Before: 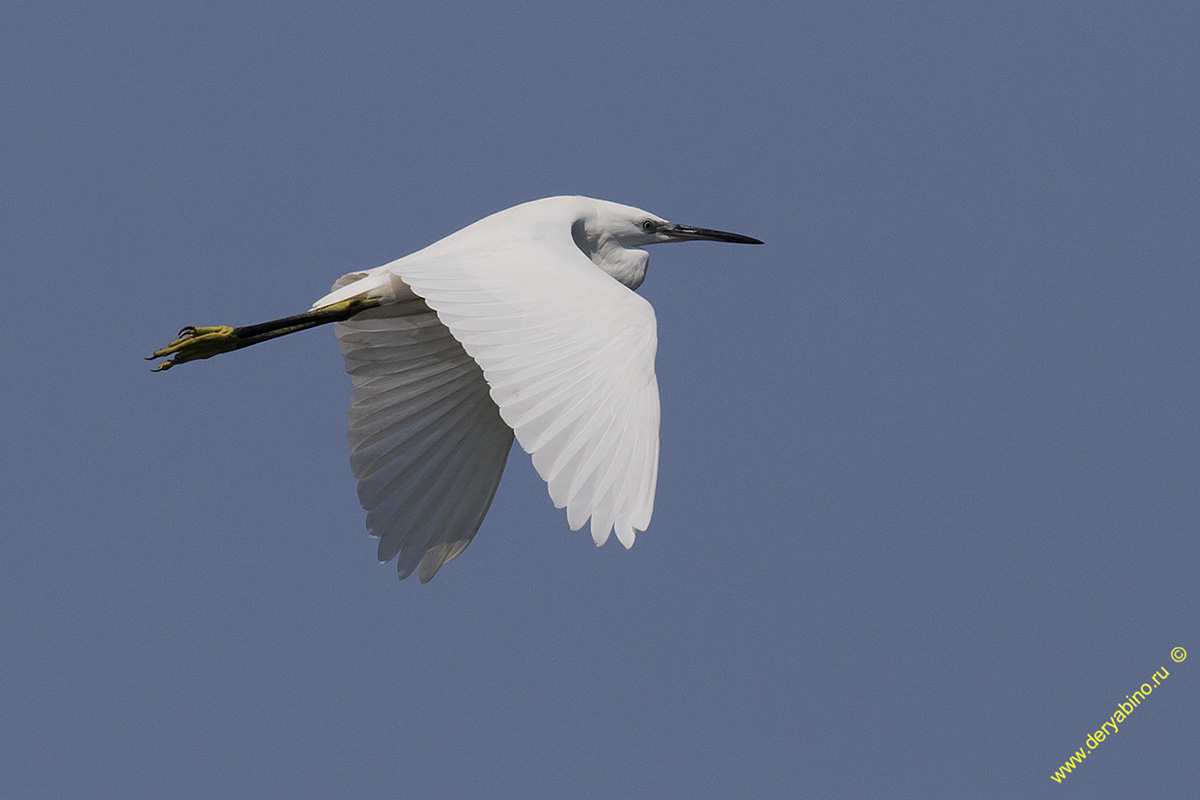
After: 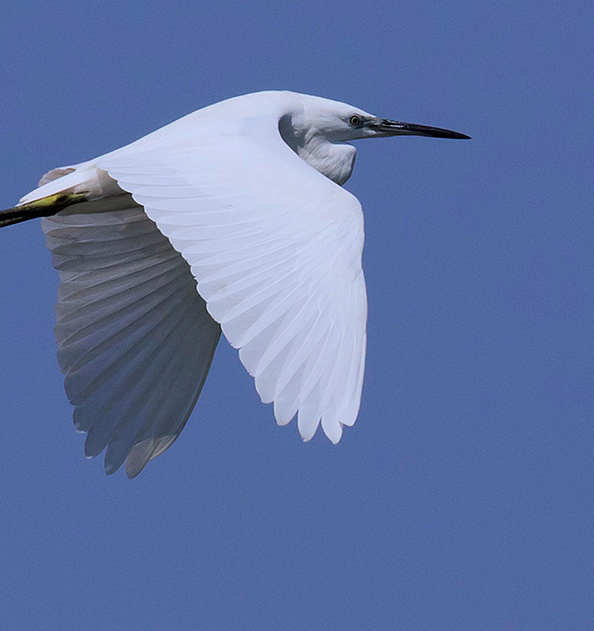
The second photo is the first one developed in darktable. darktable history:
crop and rotate: angle 0.013°, left 24.42%, top 13.185%, right 26.032%, bottom 7.885%
color calibration: output R [0.948, 0.091, -0.04, 0], output G [-0.3, 1.384, -0.085, 0], output B [-0.108, 0.061, 1.08, 0], gray › normalize channels true, illuminant as shot in camera, x 0.37, y 0.382, temperature 4315.74 K, gamut compression 0.018
